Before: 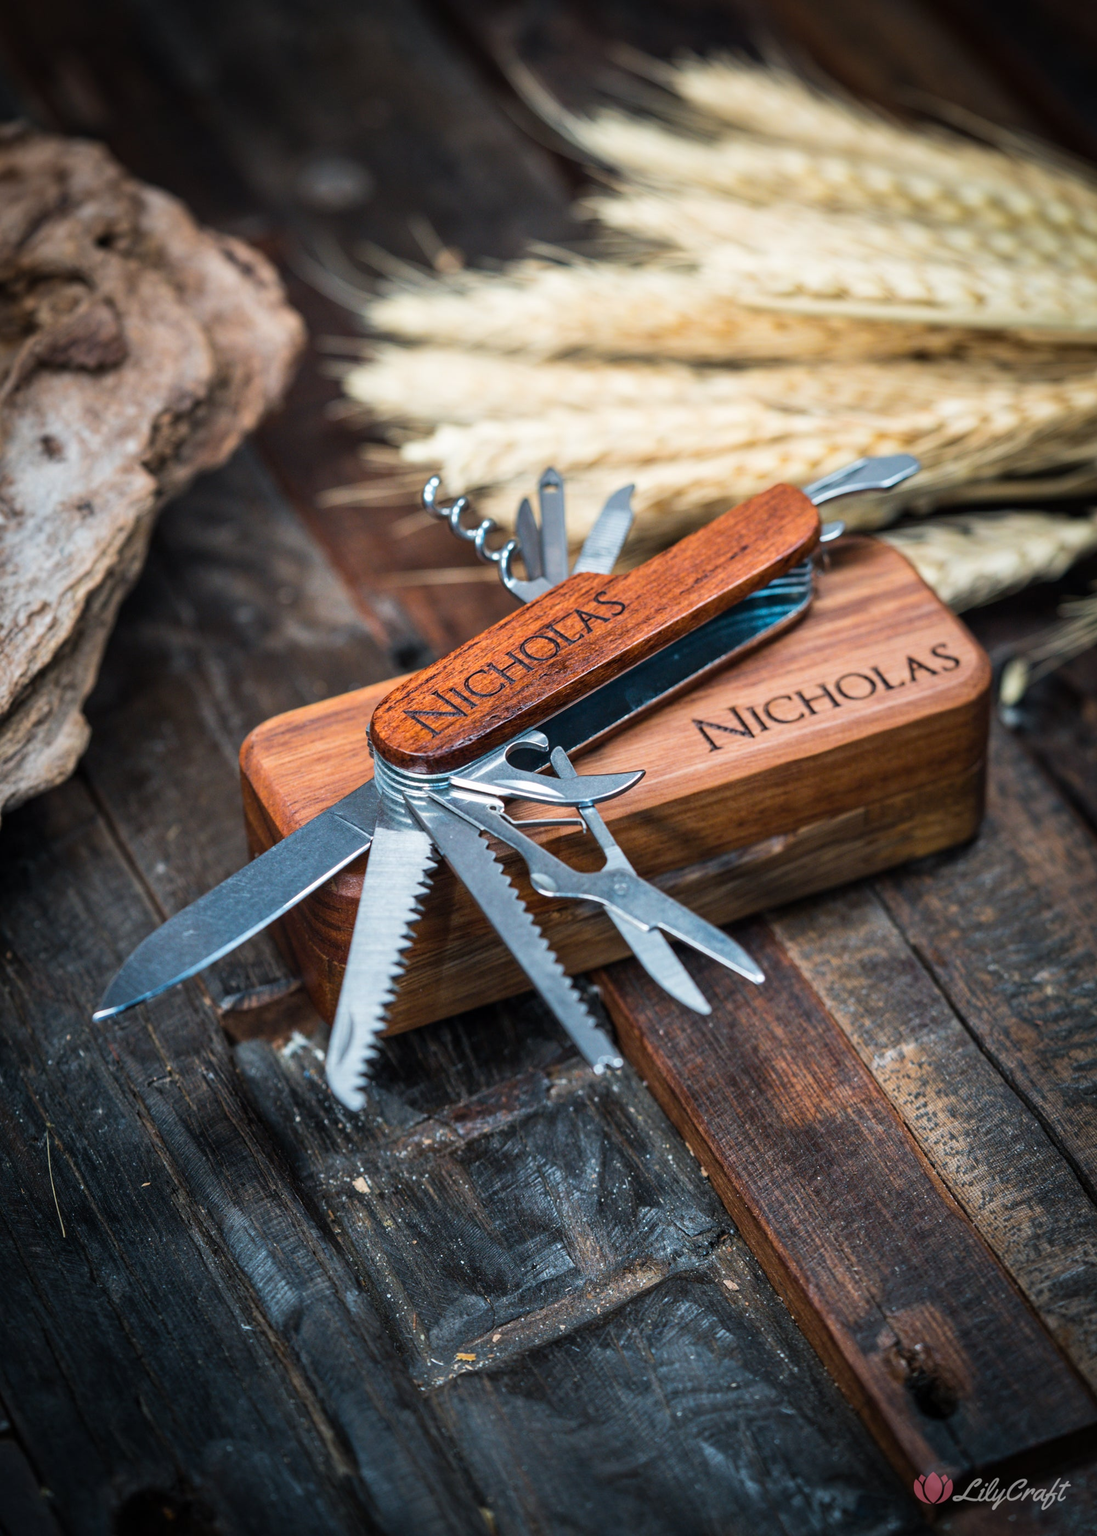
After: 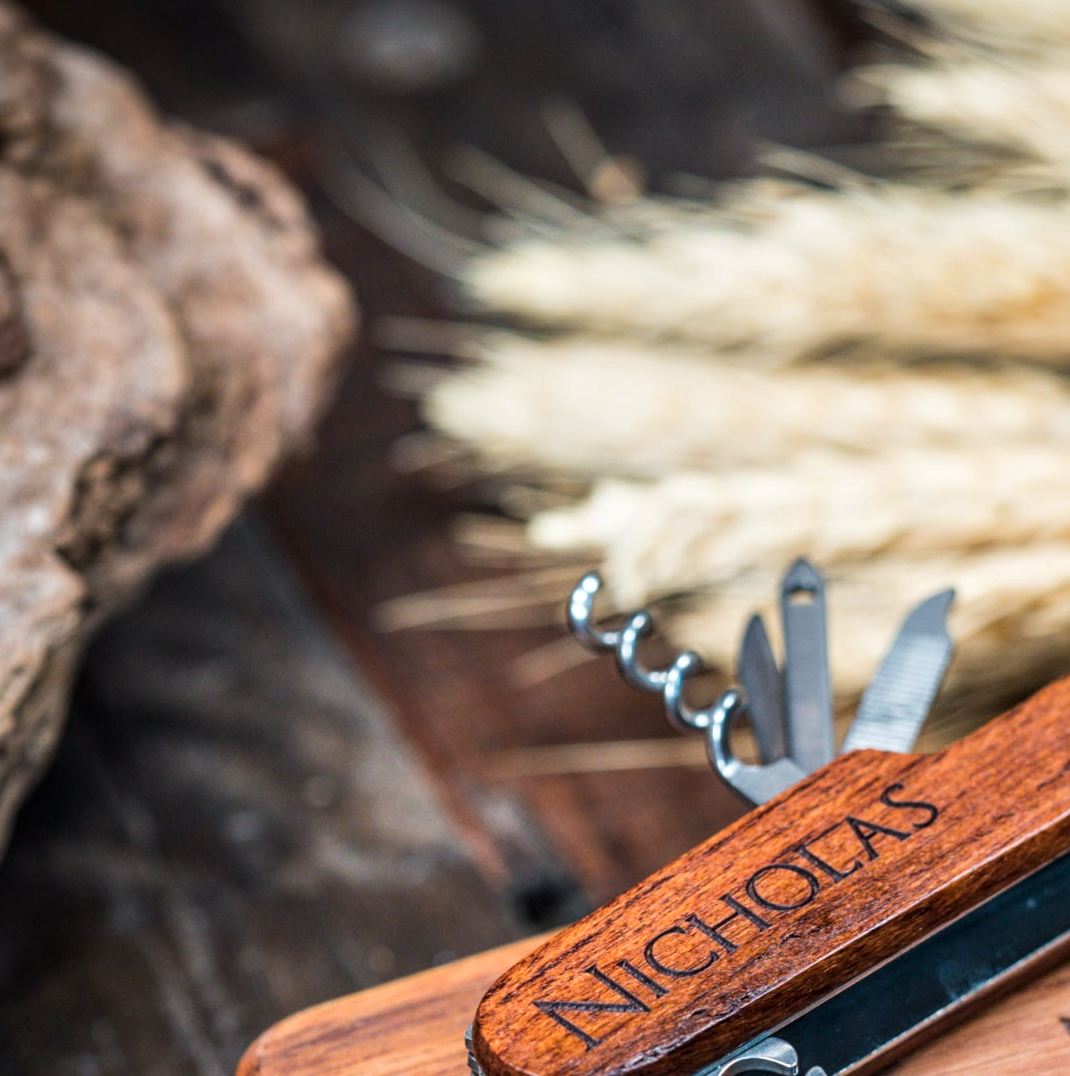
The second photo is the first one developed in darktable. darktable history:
crop: left 10.11%, top 10.515%, right 36.38%, bottom 50.951%
tone equalizer: on, module defaults
local contrast: on, module defaults
